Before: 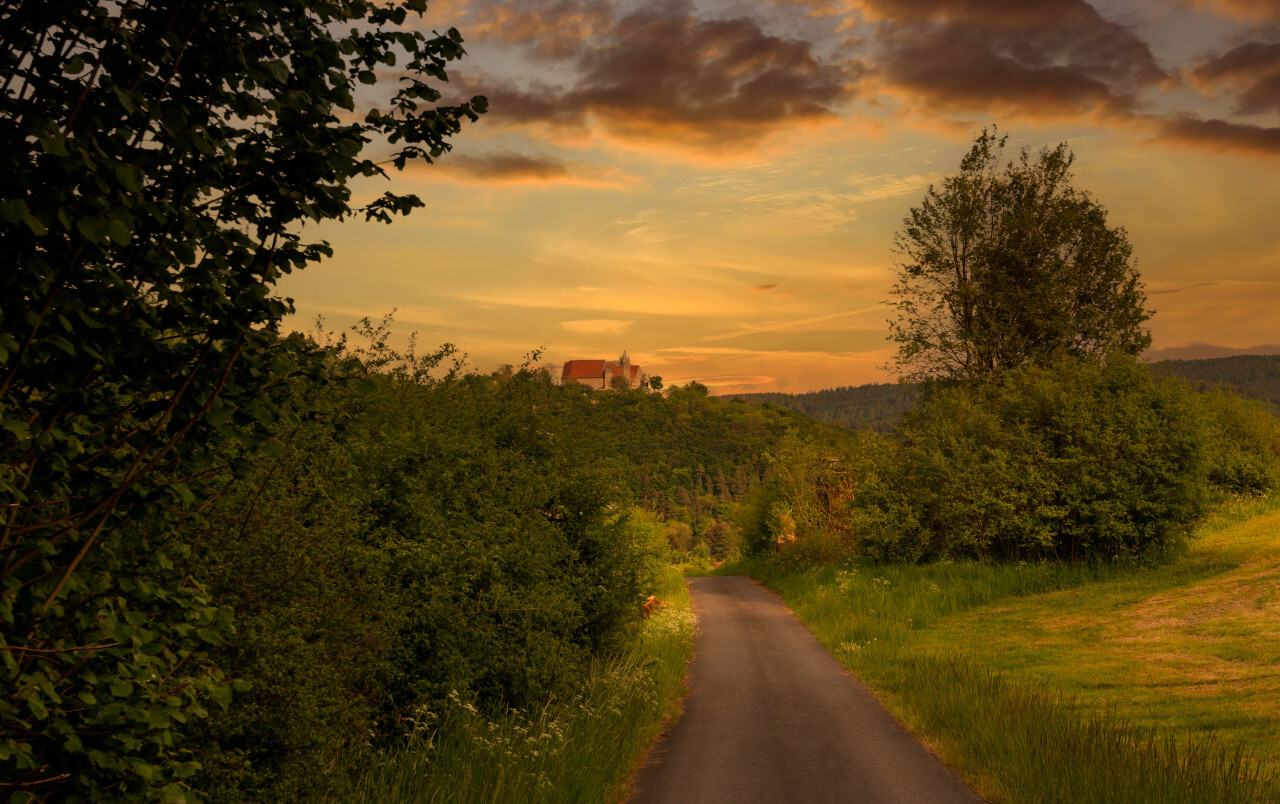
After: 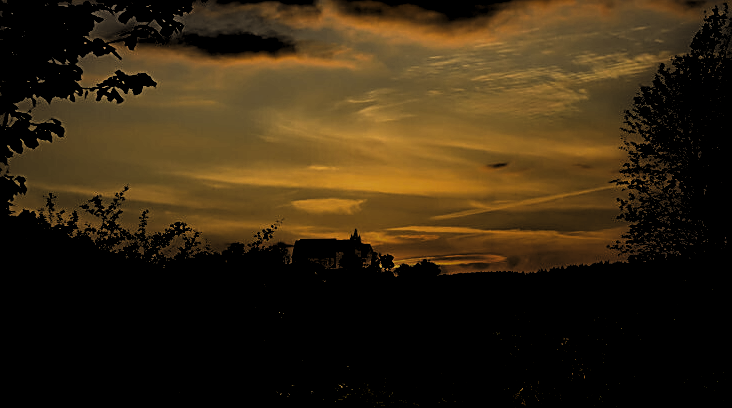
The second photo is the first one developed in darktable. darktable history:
crop: left 21.078%, top 15.07%, right 21.68%, bottom 34.076%
contrast brightness saturation: contrast 0.091, saturation 0.279
sharpen: on, module defaults
levels: levels [0.514, 0.759, 1]
